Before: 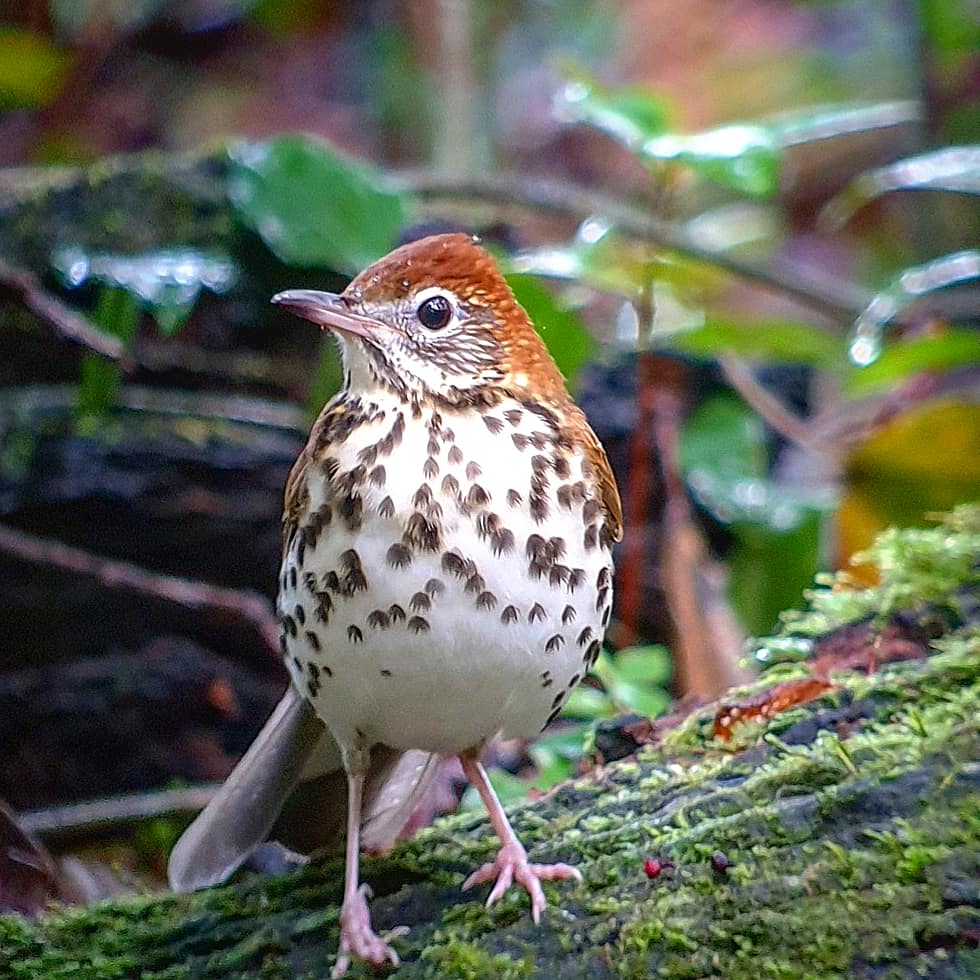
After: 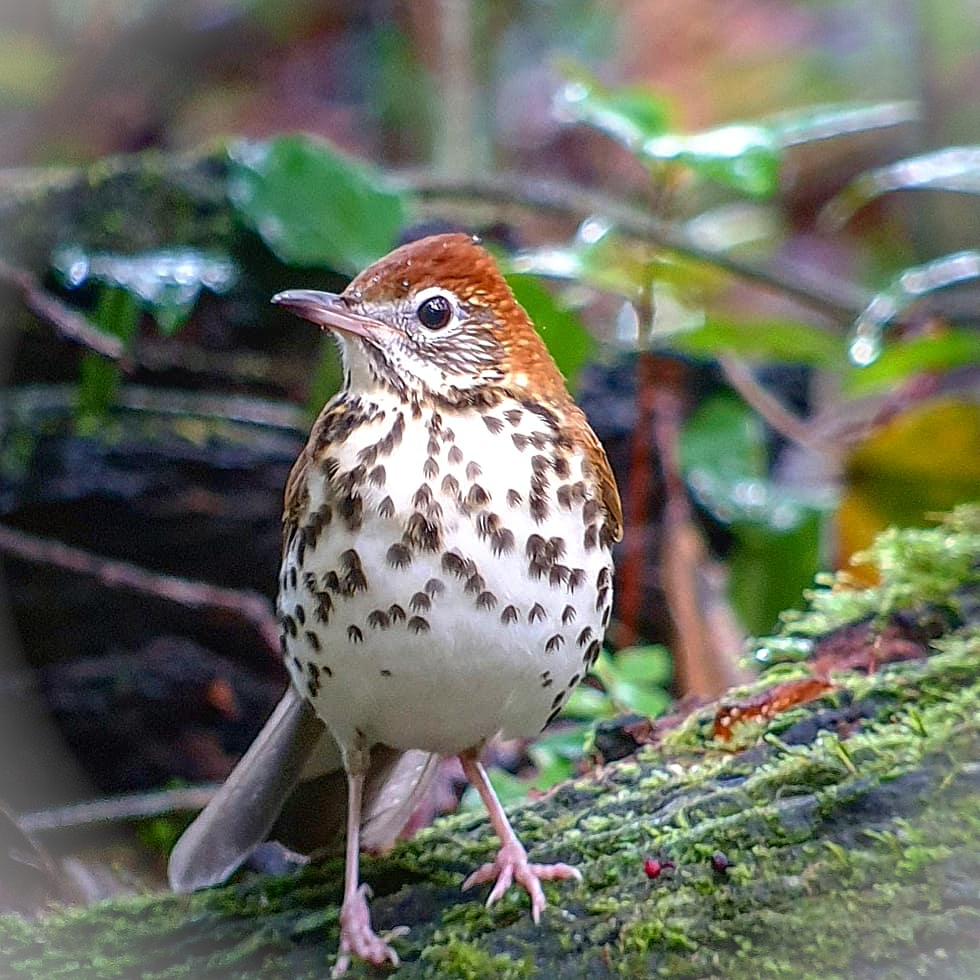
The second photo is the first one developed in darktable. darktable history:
vignetting: fall-off start 100%, brightness 0.3, saturation 0
